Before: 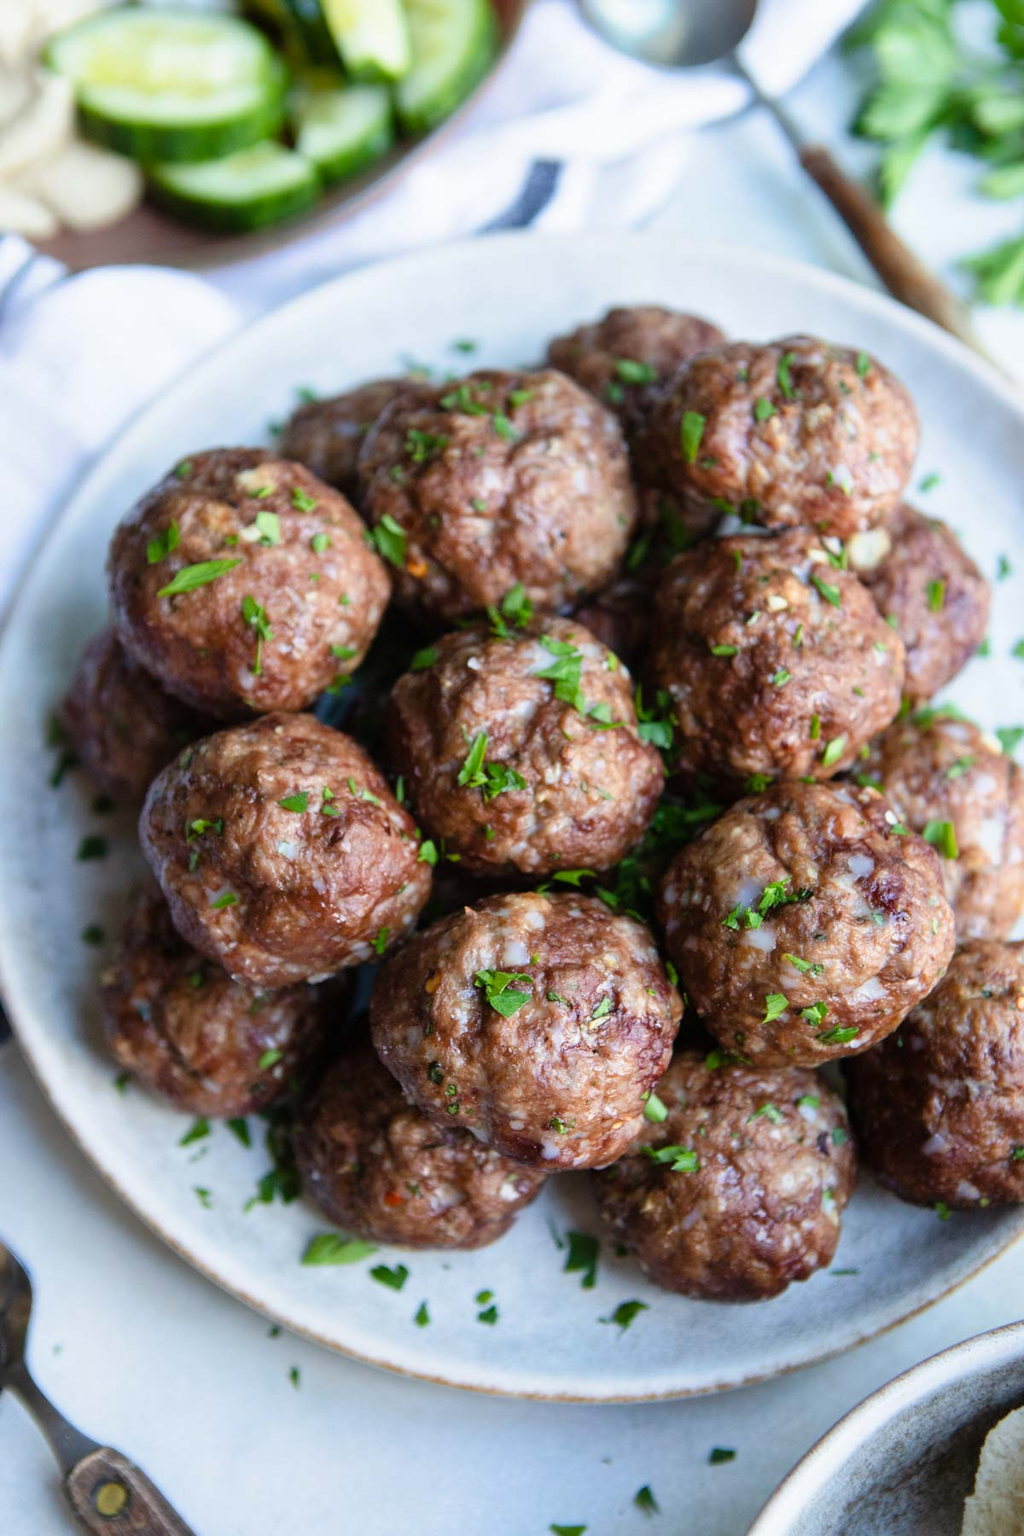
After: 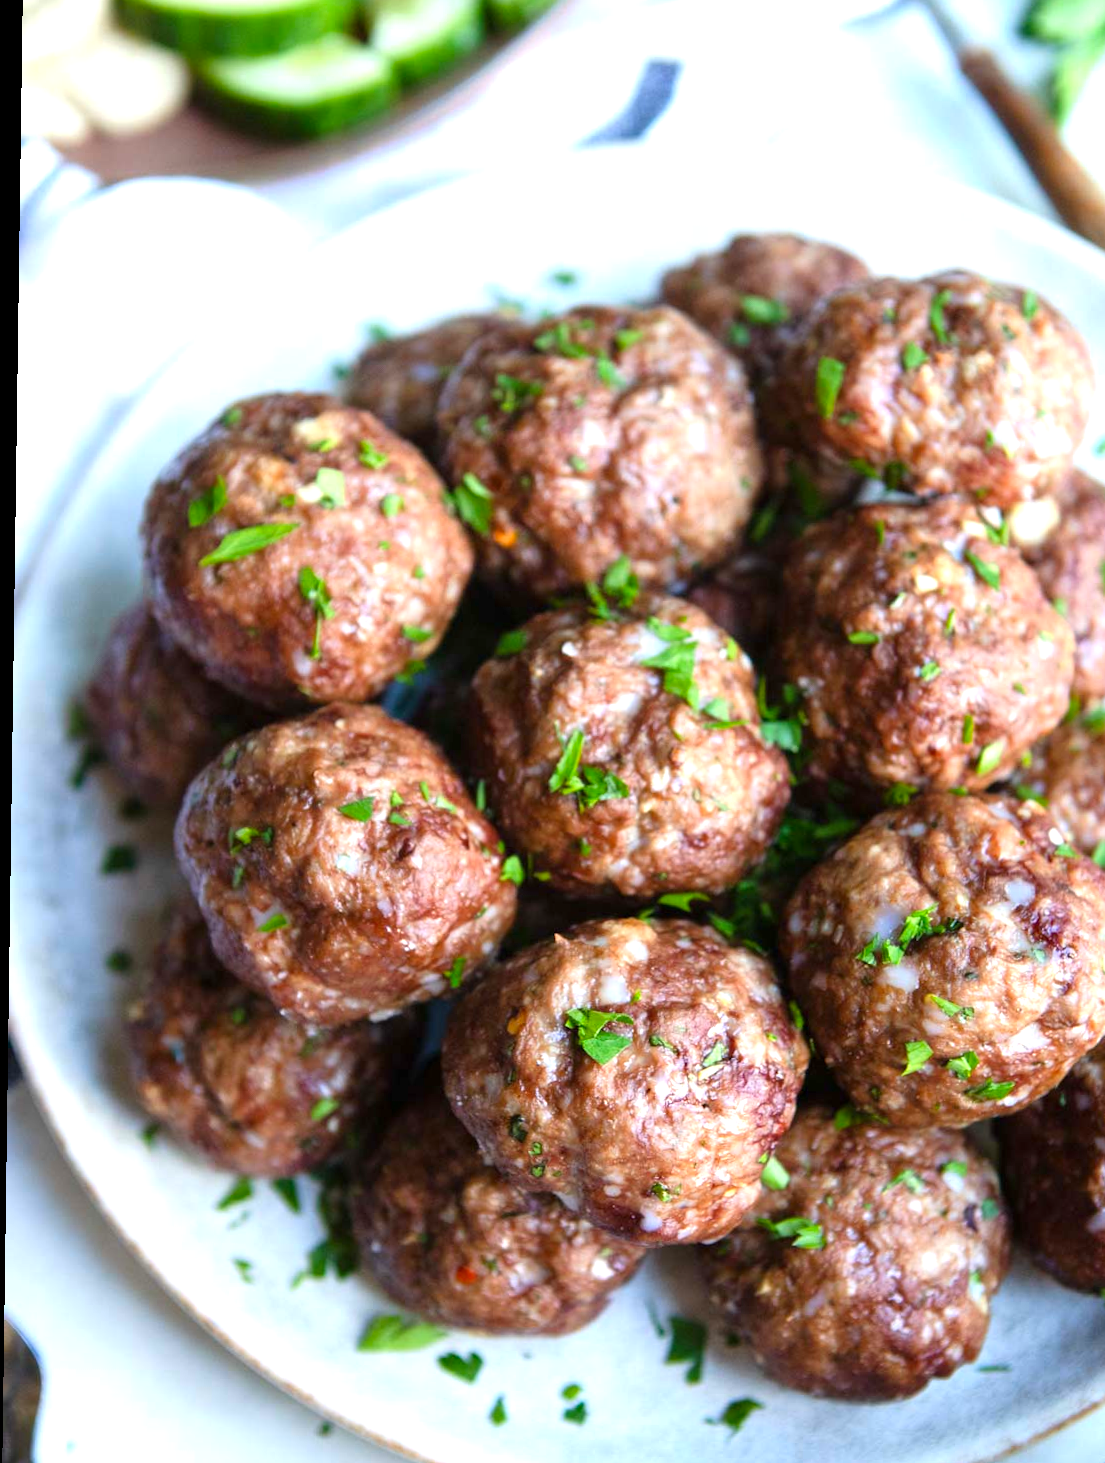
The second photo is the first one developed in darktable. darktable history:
exposure: exposure 0.657 EV, compensate highlight preservation false
crop: top 7.49%, right 9.717%, bottom 11.943%
rotate and perspective: rotation 0.8°, automatic cropping off
contrast brightness saturation: saturation 0.13
